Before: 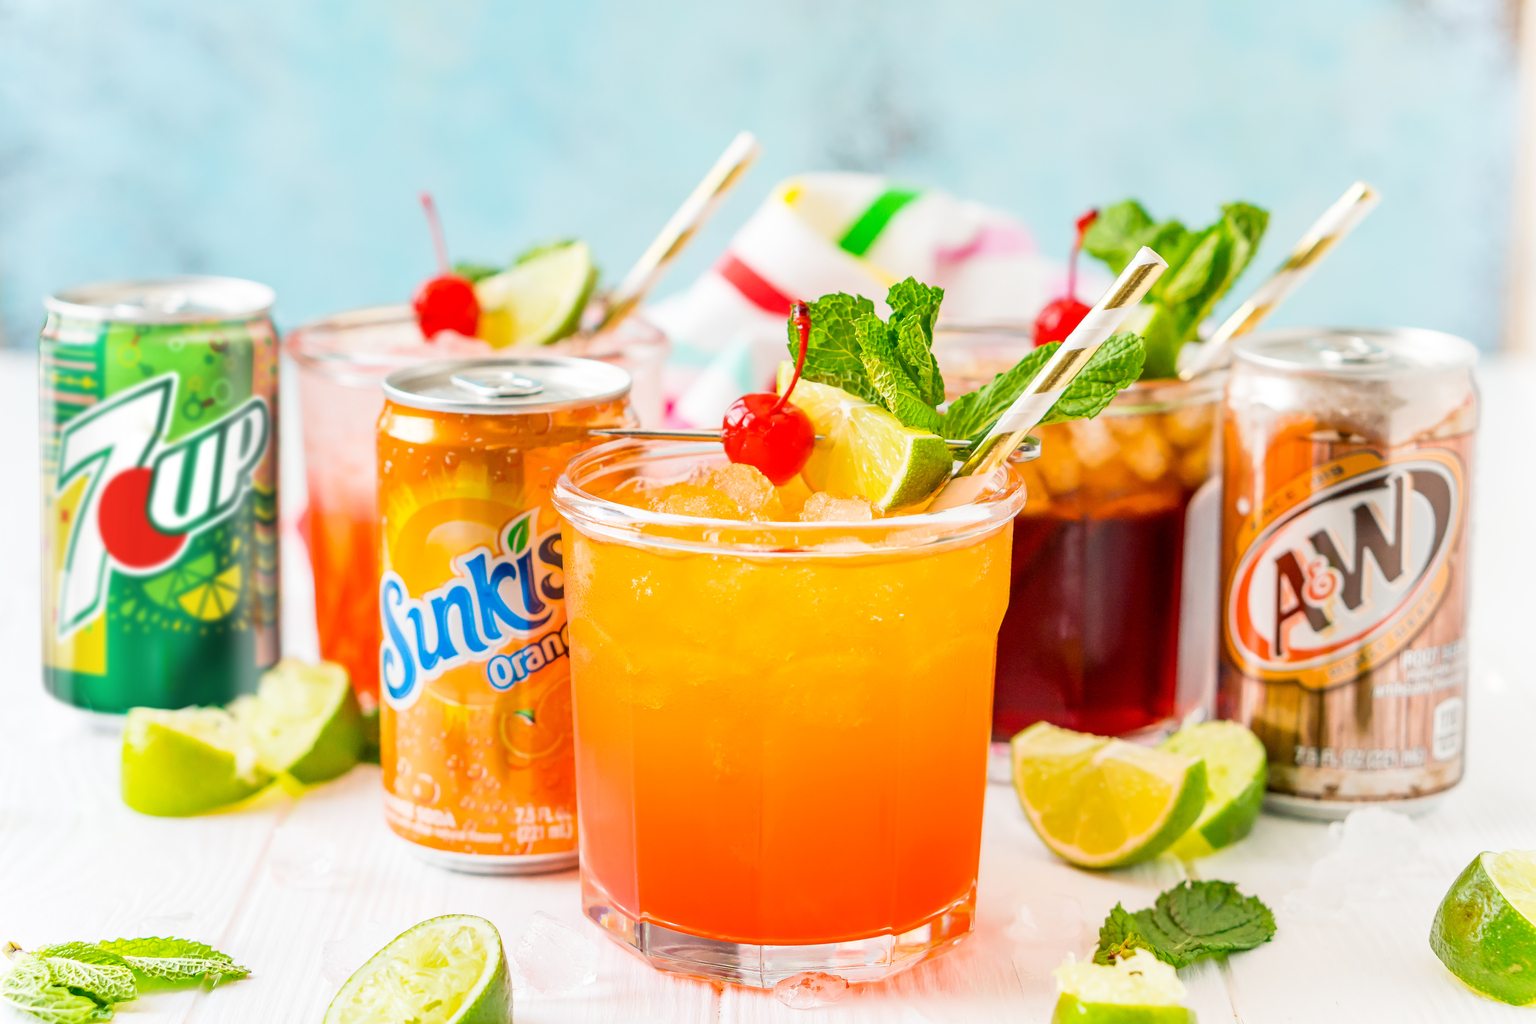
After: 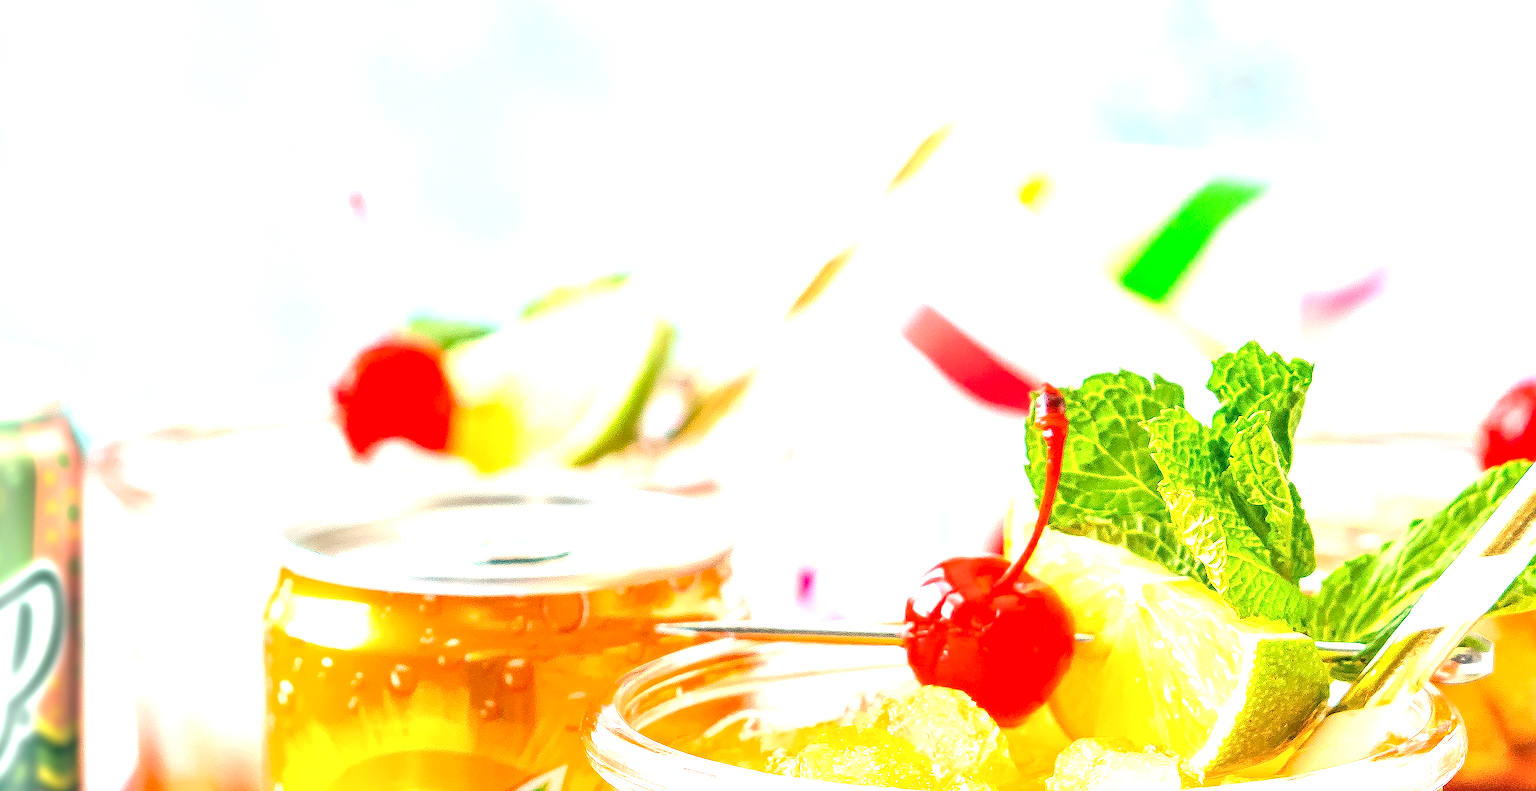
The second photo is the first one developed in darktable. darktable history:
local contrast: on, module defaults
crop: left 15.265%, top 9.078%, right 30.691%, bottom 49.159%
sharpen: on, module defaults
exposure: exposure 1 EV, compensate highlight preservation false
